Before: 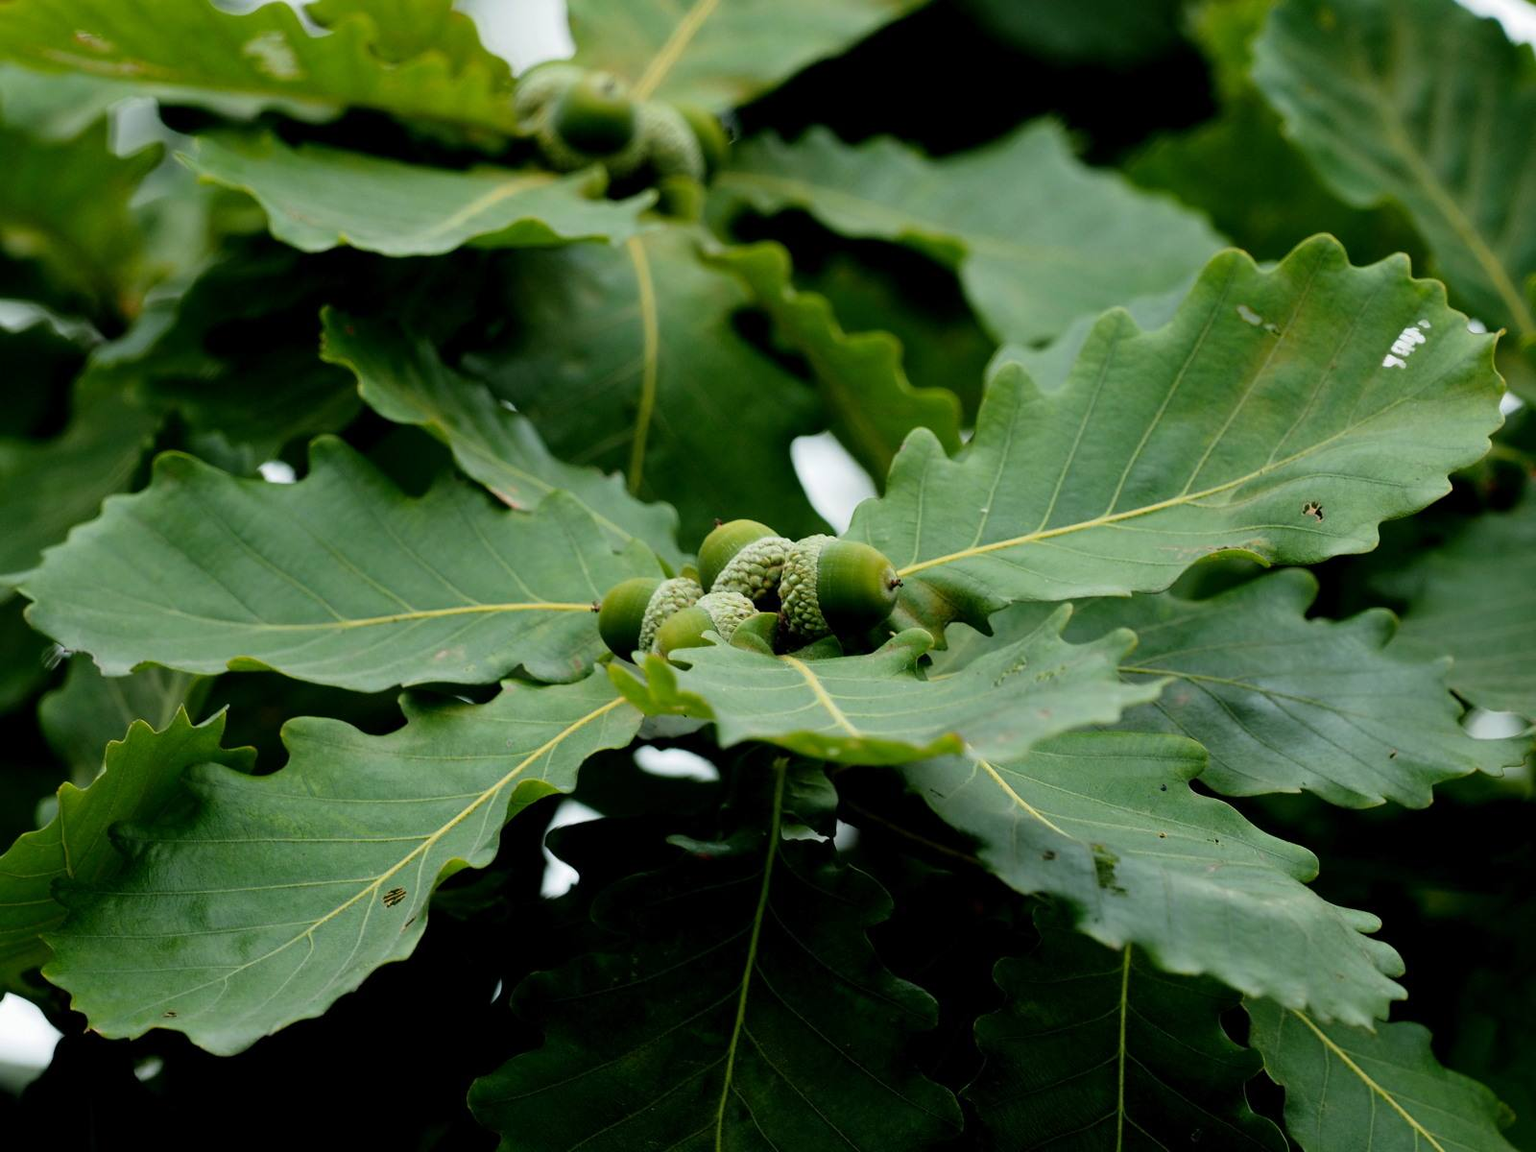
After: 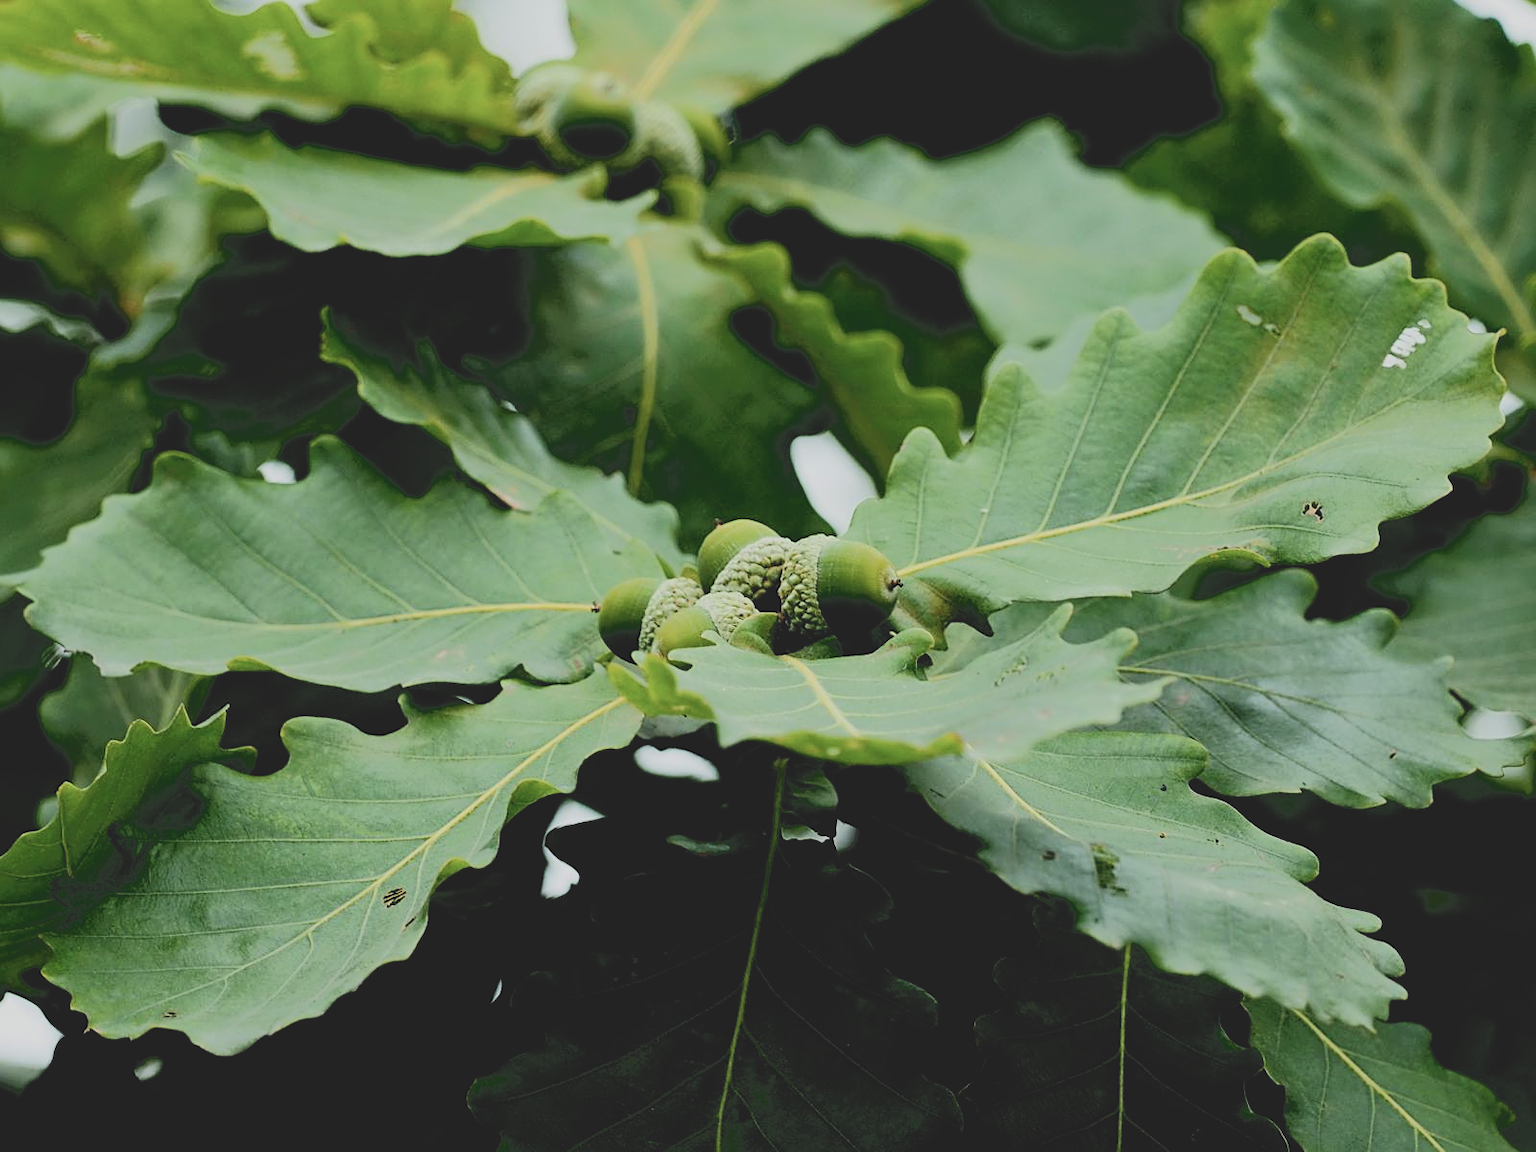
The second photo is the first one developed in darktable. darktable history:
filmic rgb: black relative exposure -7.65 EV, white relative exposure 4.56 EV, hardness 3.61
sharpen: on, module defaults
contrast brightness saturation: contrast -0.075, brightness -0.036, saturation -0.111
tone curve: curves: ch0 [(0, 0) (0.003, 0.055) (0.011, 0.111) (0.025, 0.126) (0.044, 0.169) (0.069, 0.215) (0.1, 0.199) (0.136, 0.207) (0.177, 0.259) (0.224, 0.327) (0.277, 0.361) (0.335, 0.431) (0.399, 0.501) (0.468, 0.589) (0.543, 0.683) (0.623, 0.73) (0.709, 0.796) (0.801, 0.863) (0.898, 0.921) (1, 1)], color space Lab, independent channels, preserve colors none
